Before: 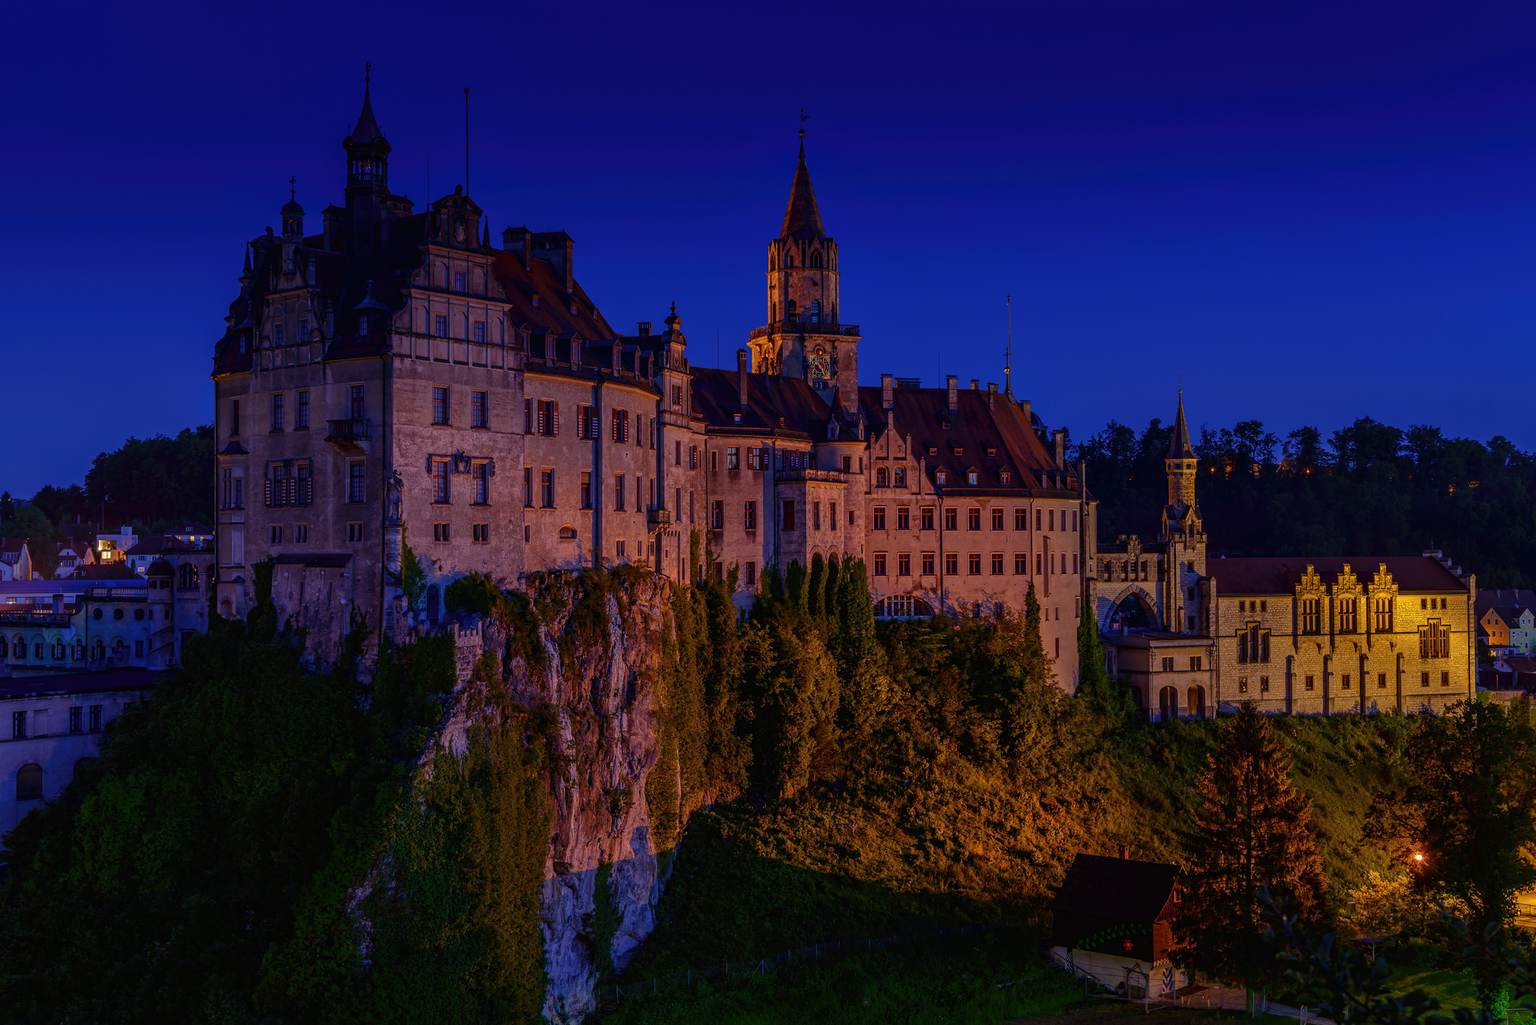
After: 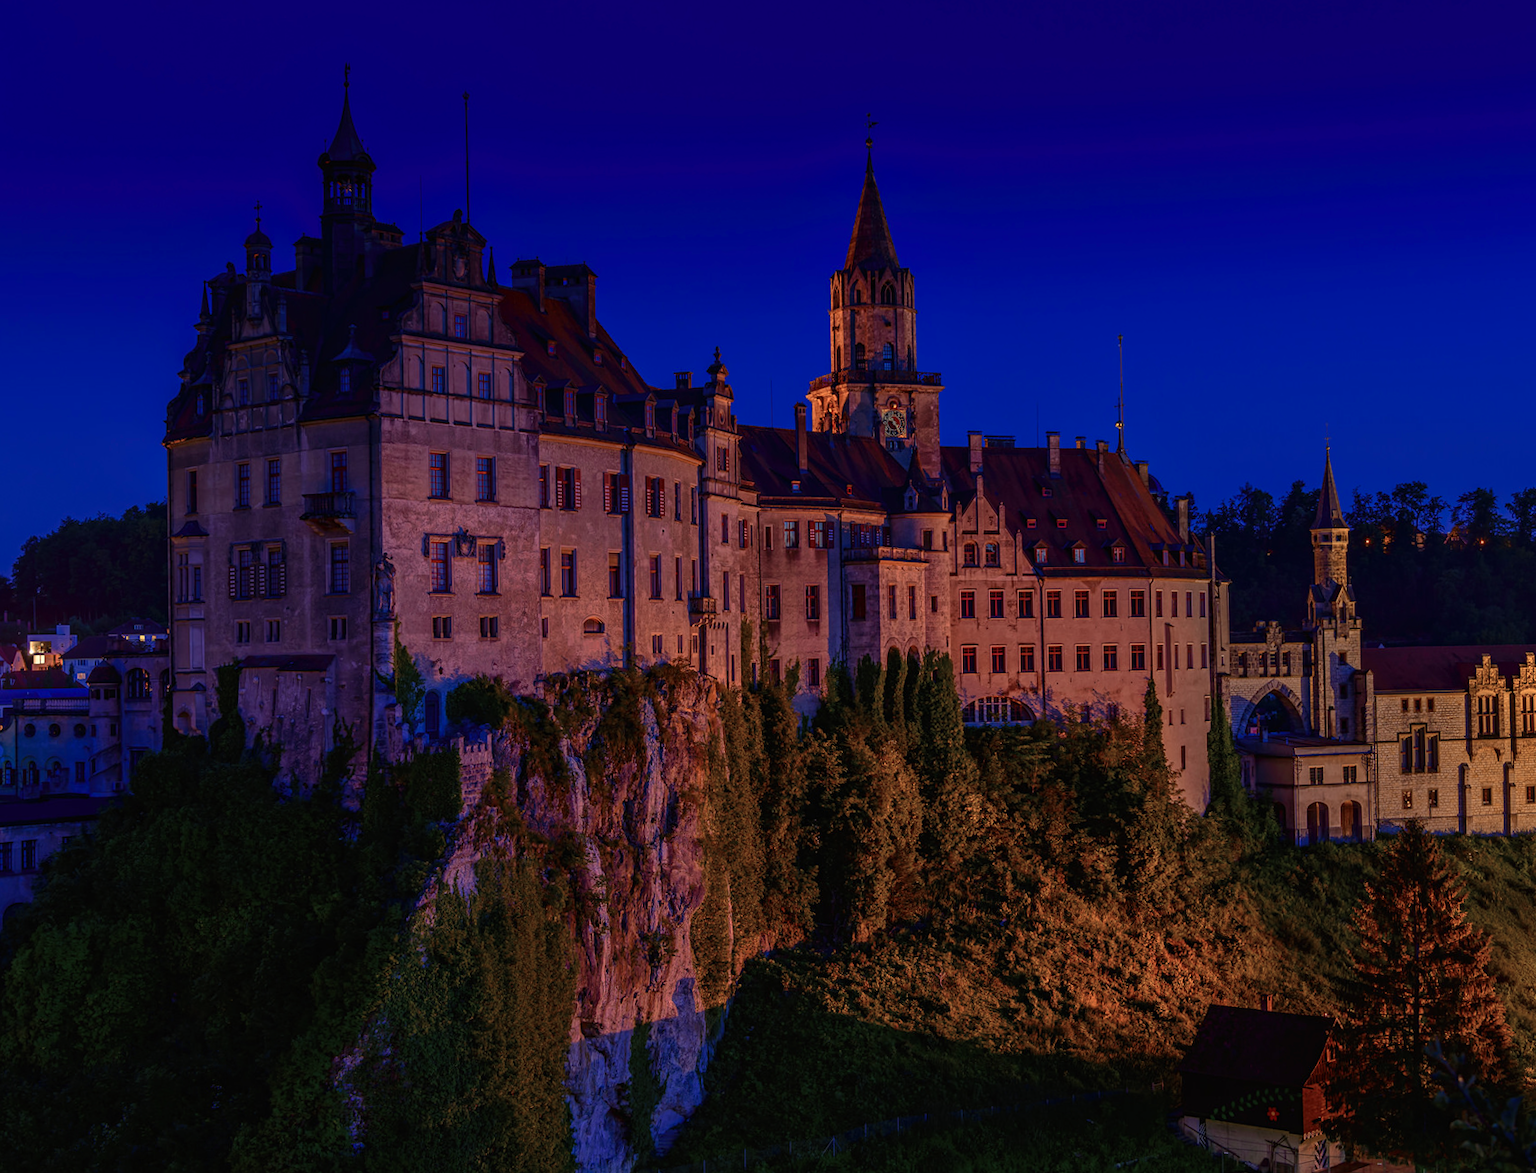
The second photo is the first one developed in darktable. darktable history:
color zones: curves: ch0 [(0, 0.473) (0.001, 0.473) (0.226, 0.548) (0.4, 0.589) (0.525, 0.54) (0.728, 0.403) (0.999, 0.473) (1, 0.473)]; ch1 [(0, 0.619) (0.001, 0.619) (0.234, 0.388) (0.4, 0.372) (0.528, 0.422) (0.732, 0.53) (0.999, 0.619) (1, 0.619)]; ch2 [(0, 0.547) (0.001, 0.547) (0.226, 0.45) (0.4, 0.525) (0.525, 0.585) (0.8, 0.511) (0.999, 0.547) (1, 0.547)]
crop and rotate: angle 0.664°, left 4.077%, top 0.551%, right 11.262%, bottom 2.502%
